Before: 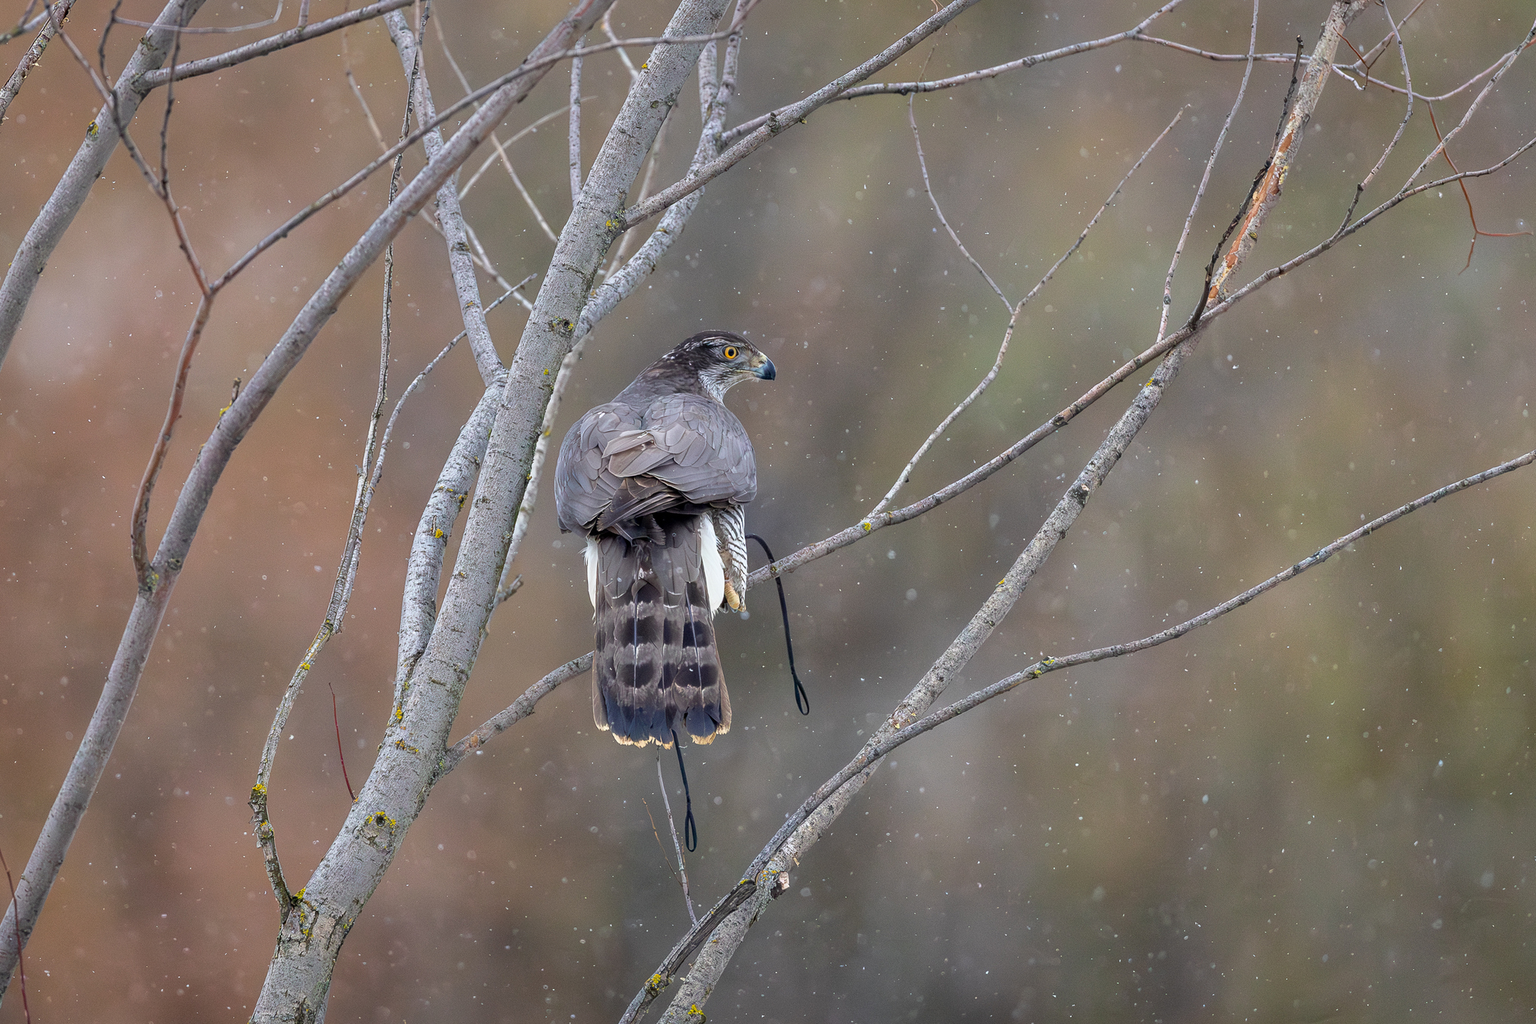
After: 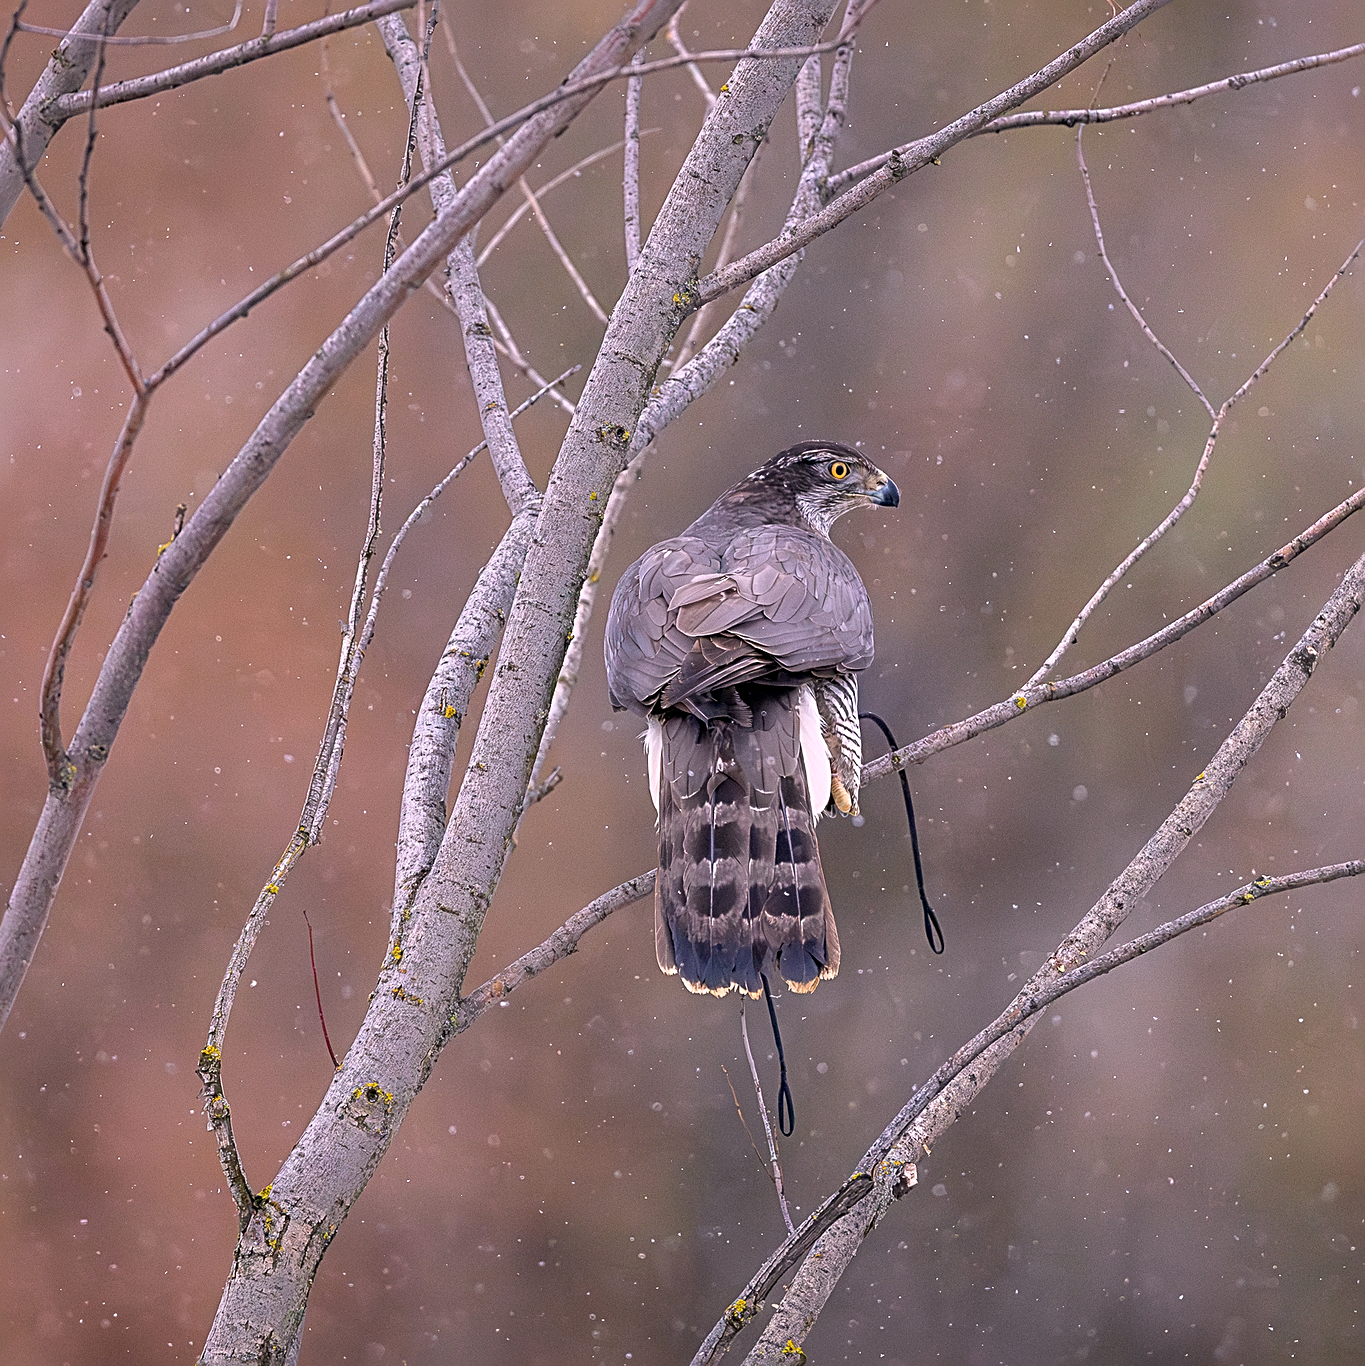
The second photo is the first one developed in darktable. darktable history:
crop and rotate: left 6.617%, right 26.717%
white balance: red 1.05, blue 1.072
color correction: highlights a* 7.34, highlights b* 4.37
sharpen: radius 2.584, amount 0.688
